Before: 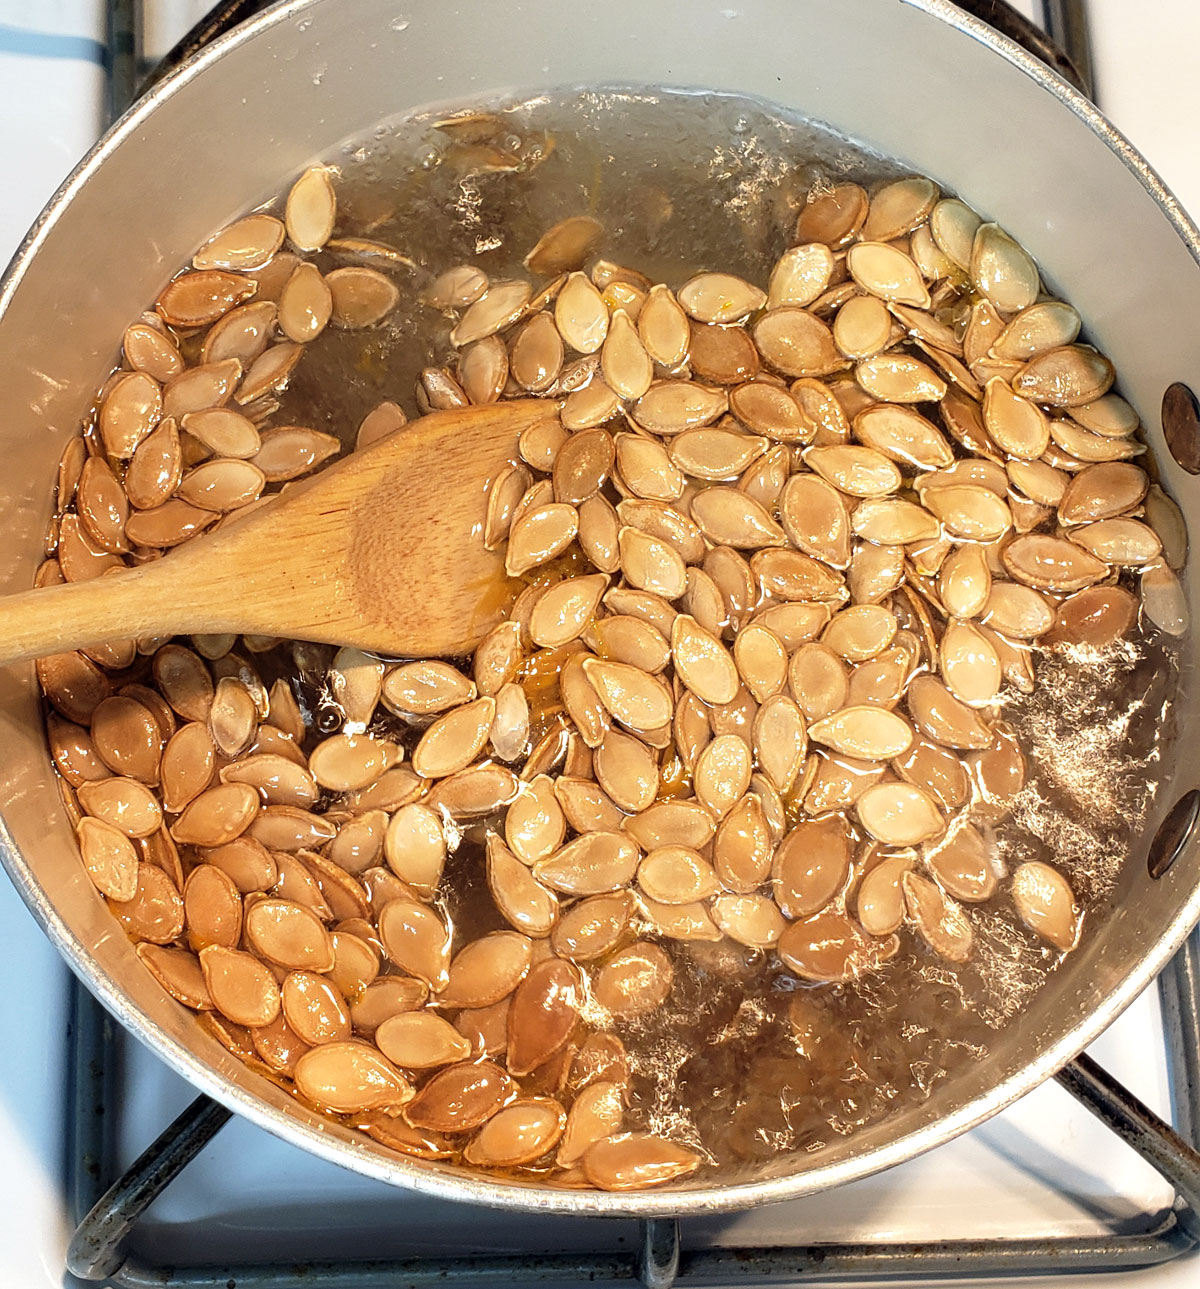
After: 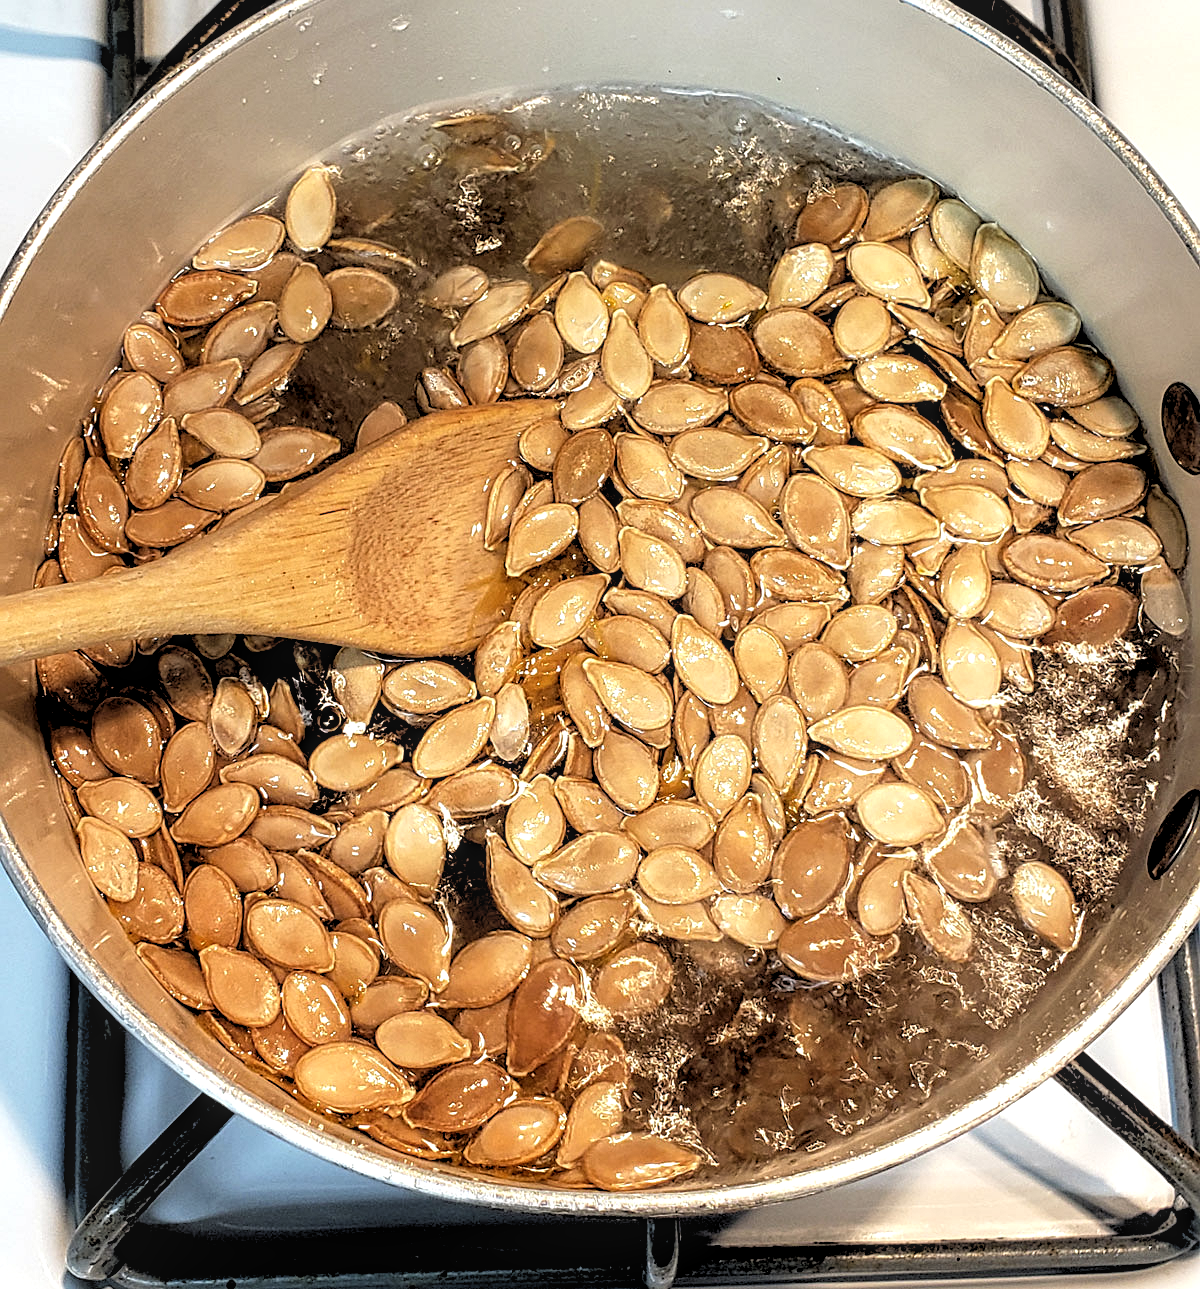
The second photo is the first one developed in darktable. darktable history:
local contrast: on, module defaults
contrast brightness saturation: saturation -0.05
rgb levels: levels [[0.034, 0.472, 0.904], [0, 0.5, 1], [0, 0.5, 1]]
sharpen: radius 2.167, amount 0.381, threshold 0
